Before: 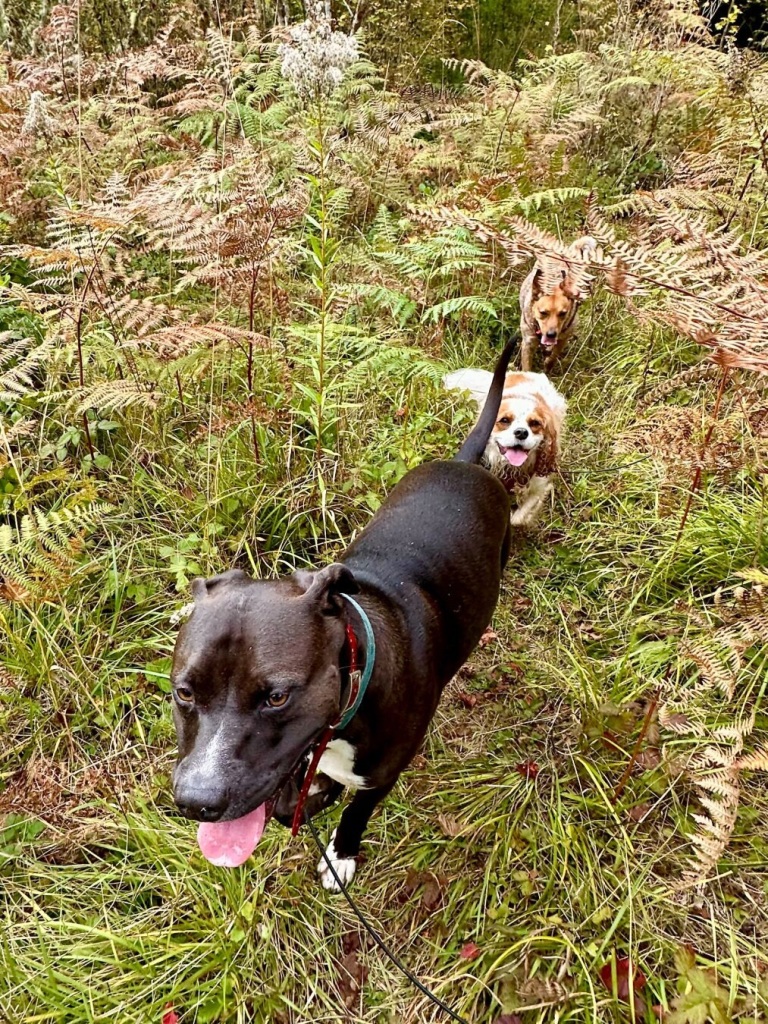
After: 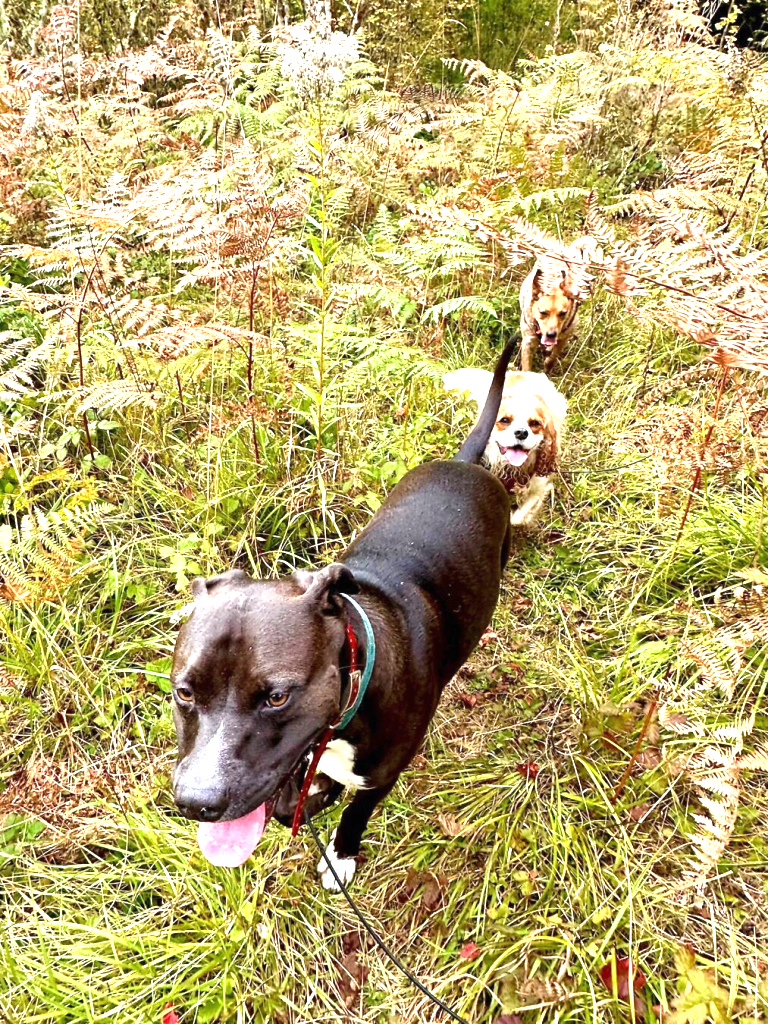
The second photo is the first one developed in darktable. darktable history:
exposure: black level correction 0, exposure 1.099 EV, compensate highlight preservation false
